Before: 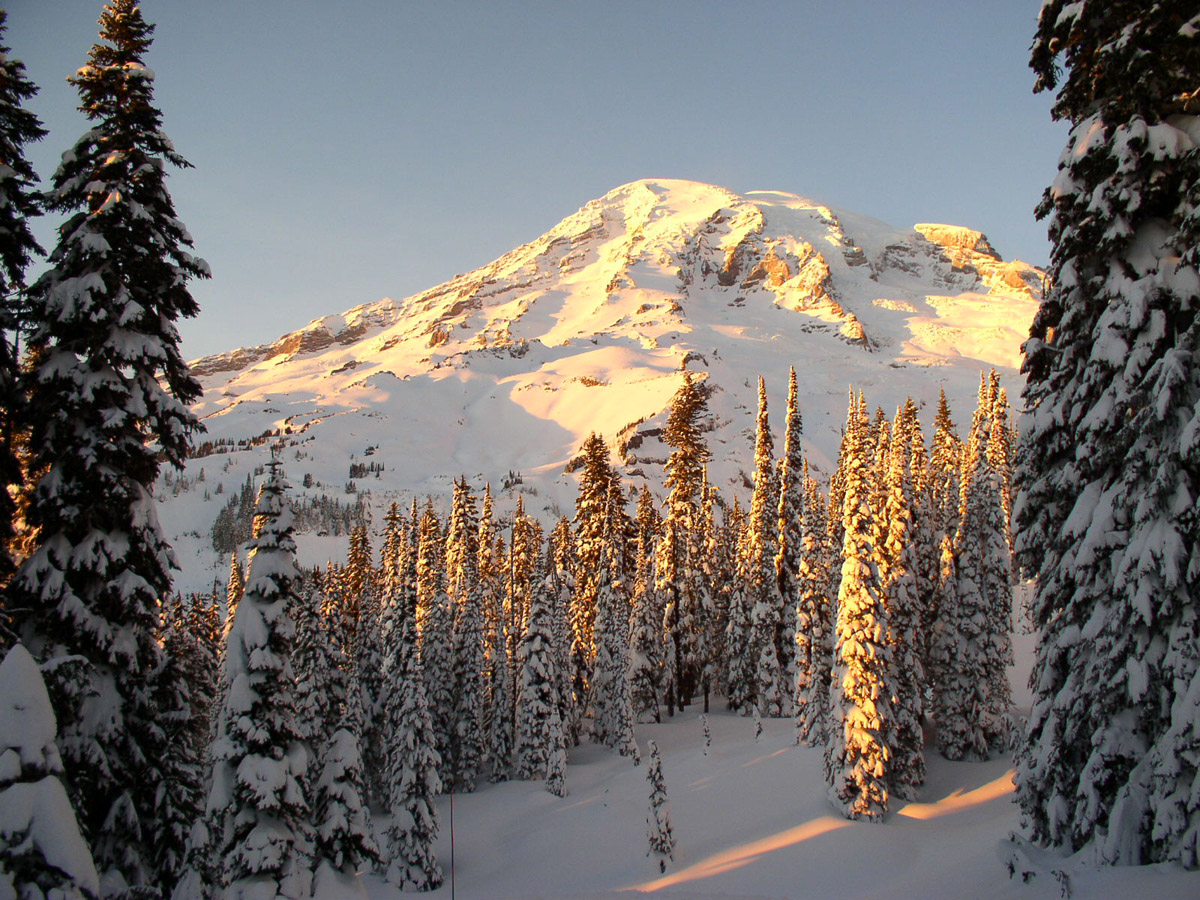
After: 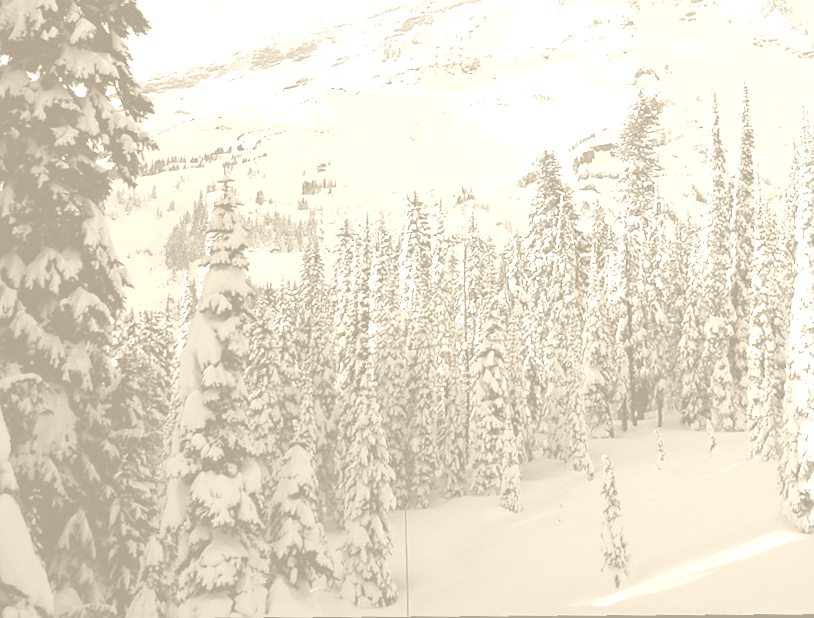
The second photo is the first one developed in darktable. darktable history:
rotate and perspective: rotation -1.17°, automatic cropping off
levels: levels [0, 0.476, 0.951]
colorize: hue 36°, saturation 71%, lightness 80.79%
crop and rotate: angle -0.82°, left 3.85%, top 31.828%, right 27.992%
sharpen: radius 1
contrast brightness saturation: contrast -0.02, brightness -0.01, saturation 0.03
